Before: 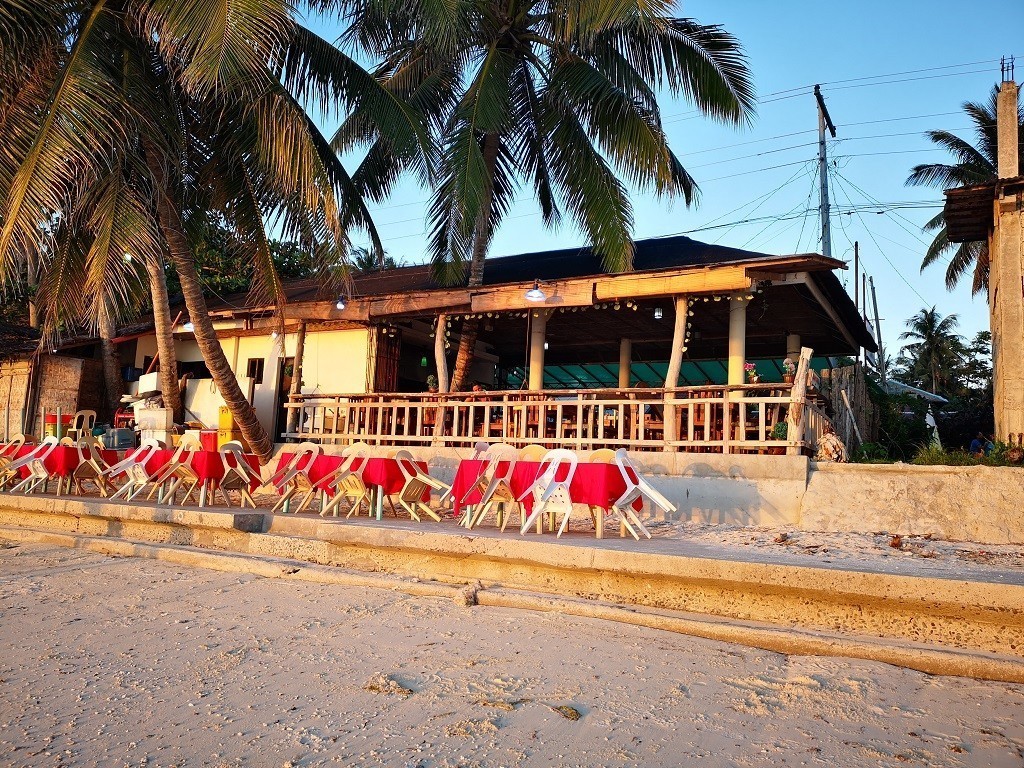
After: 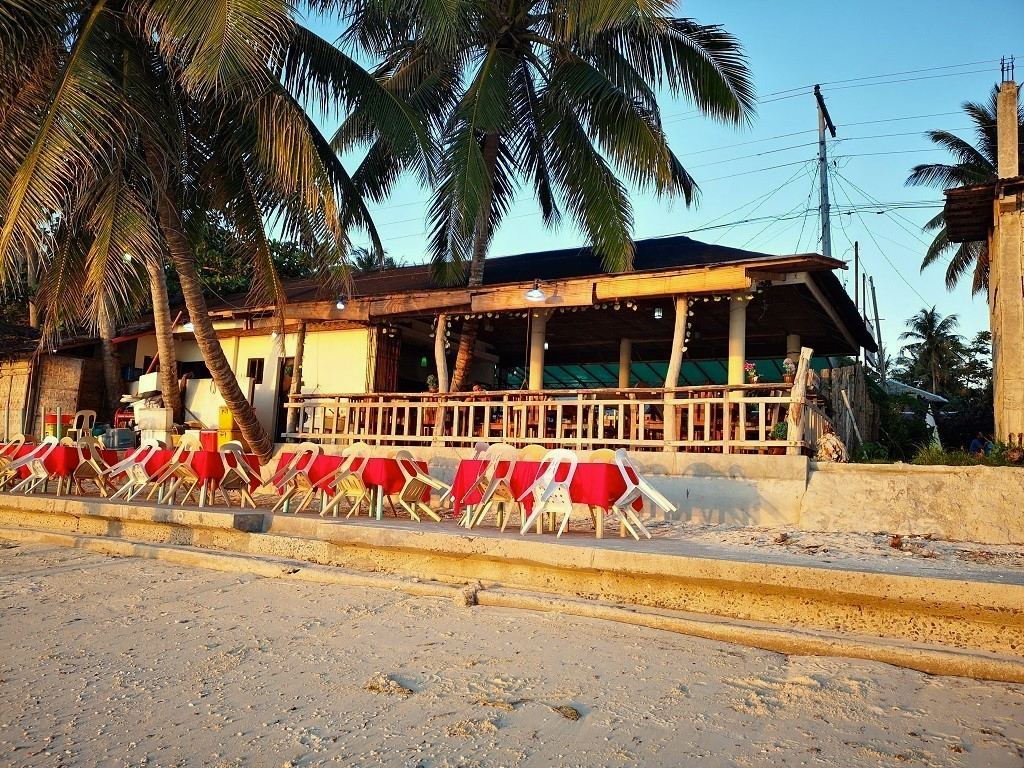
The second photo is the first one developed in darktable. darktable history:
color correction: highlights a* -4.35, highlights b* 6.57
